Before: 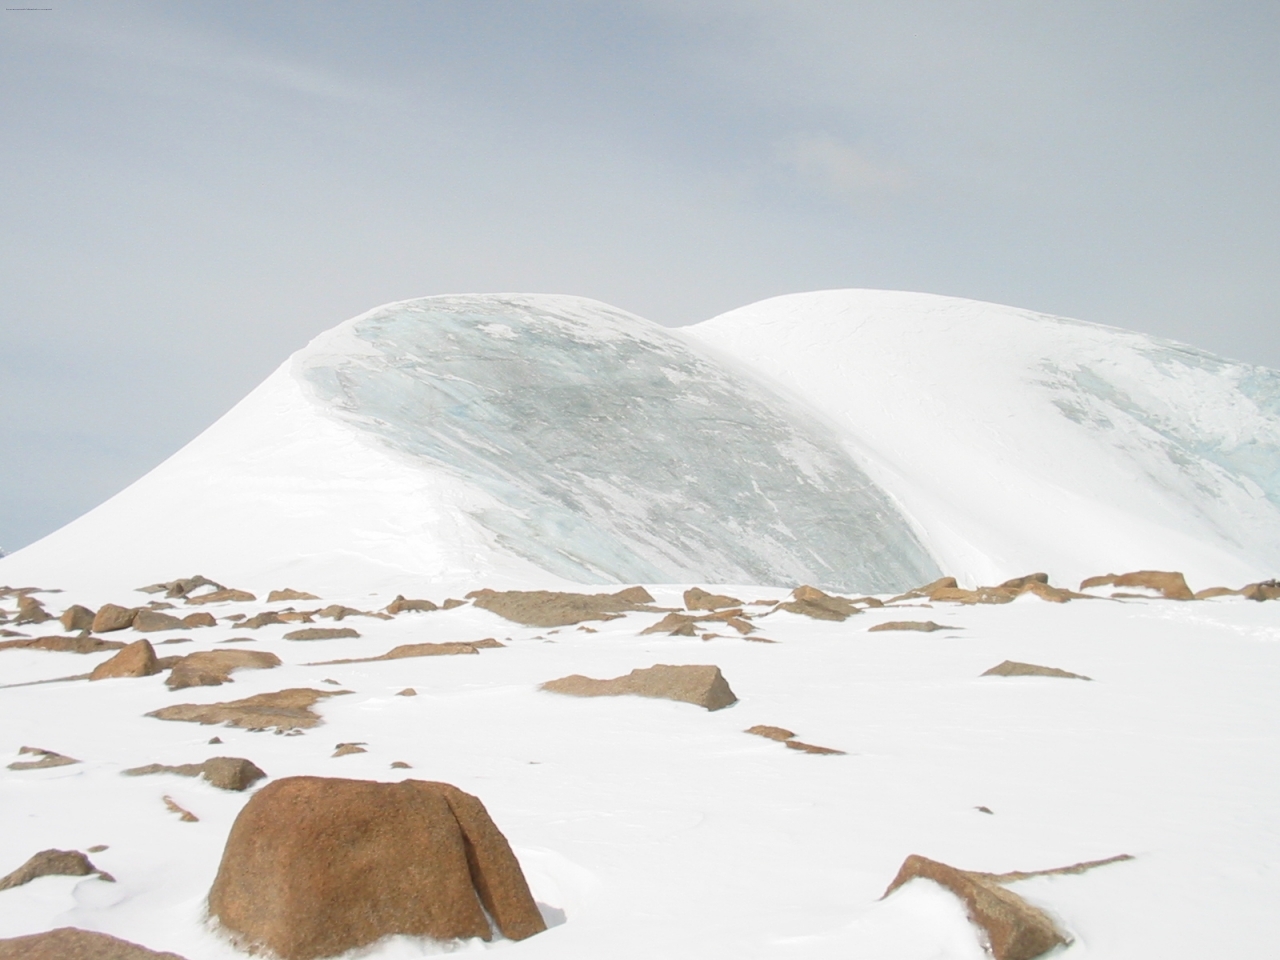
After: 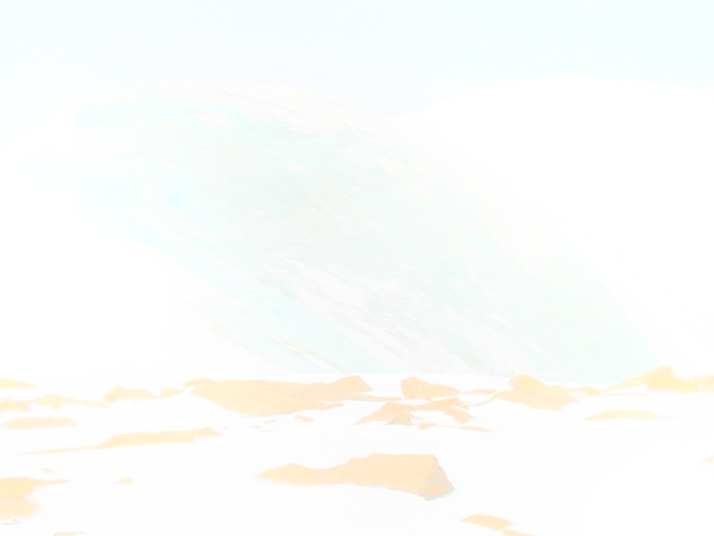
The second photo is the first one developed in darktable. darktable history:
bloom: threshold 82.5%, strength 16.25%
crop and rotate: left 22.13%, top 22.054%, right 22.026%, bottom 22.102%
